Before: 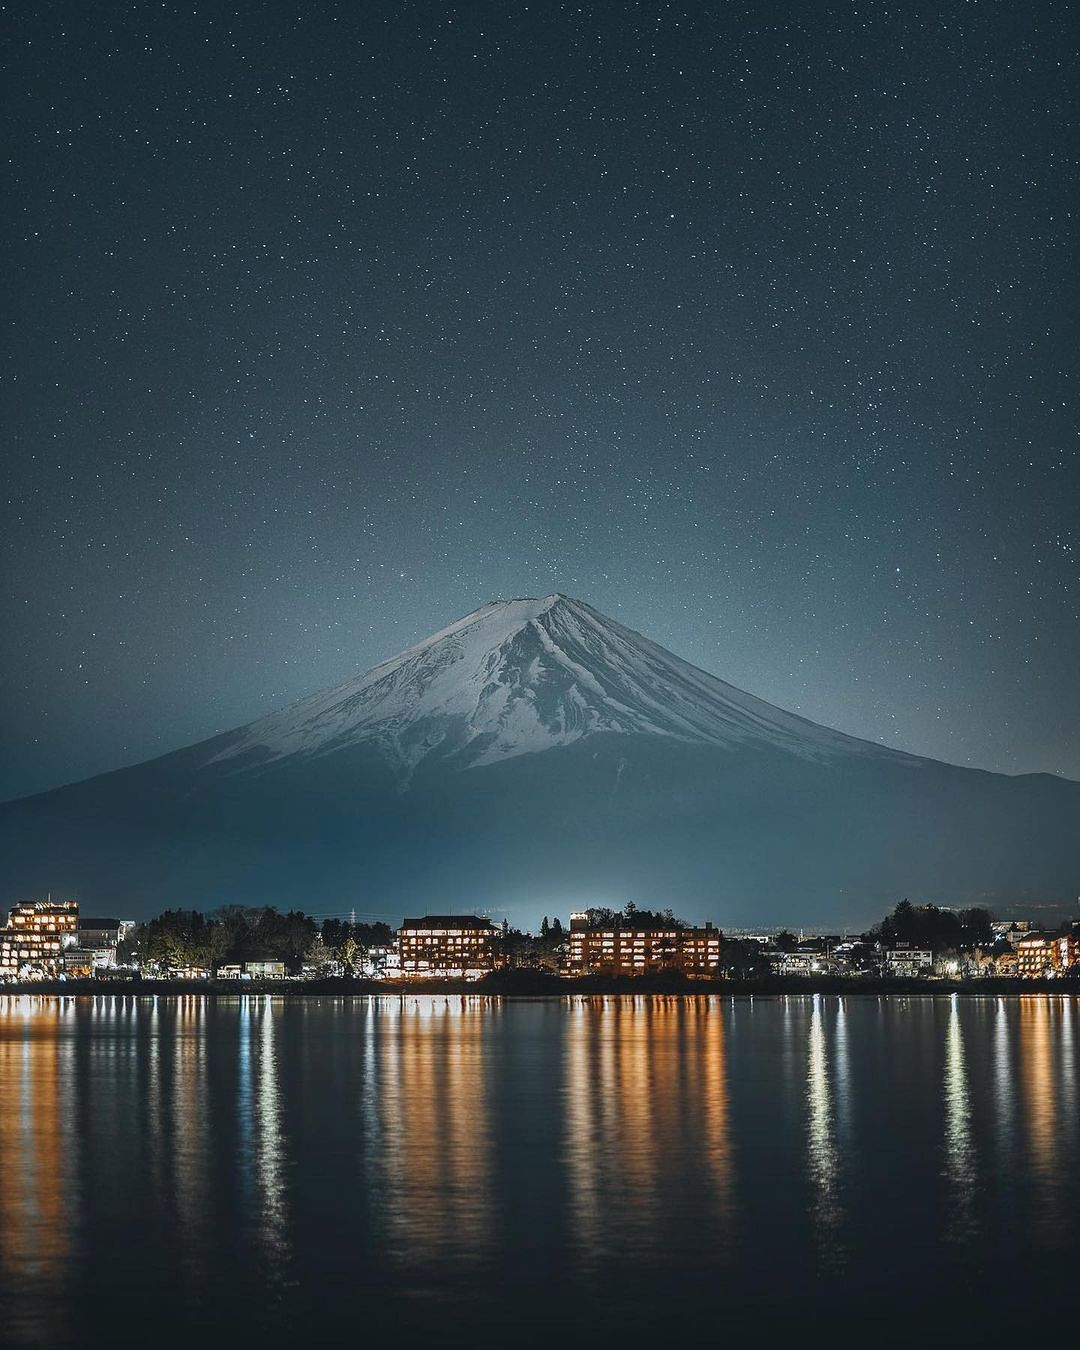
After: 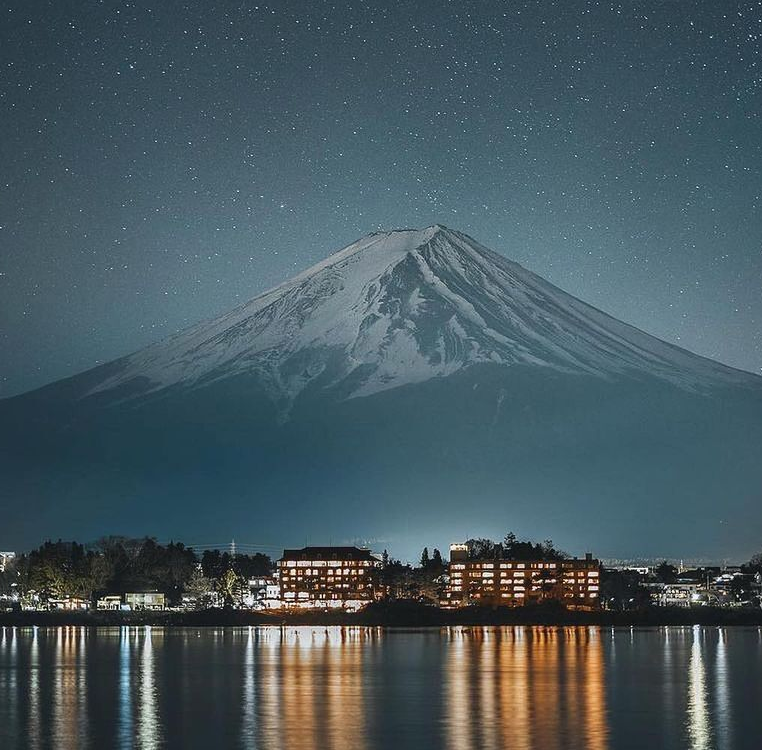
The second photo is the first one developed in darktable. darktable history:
crop: left 11.12%, top 27.398%, right 18.322%, bottom 16.999%
